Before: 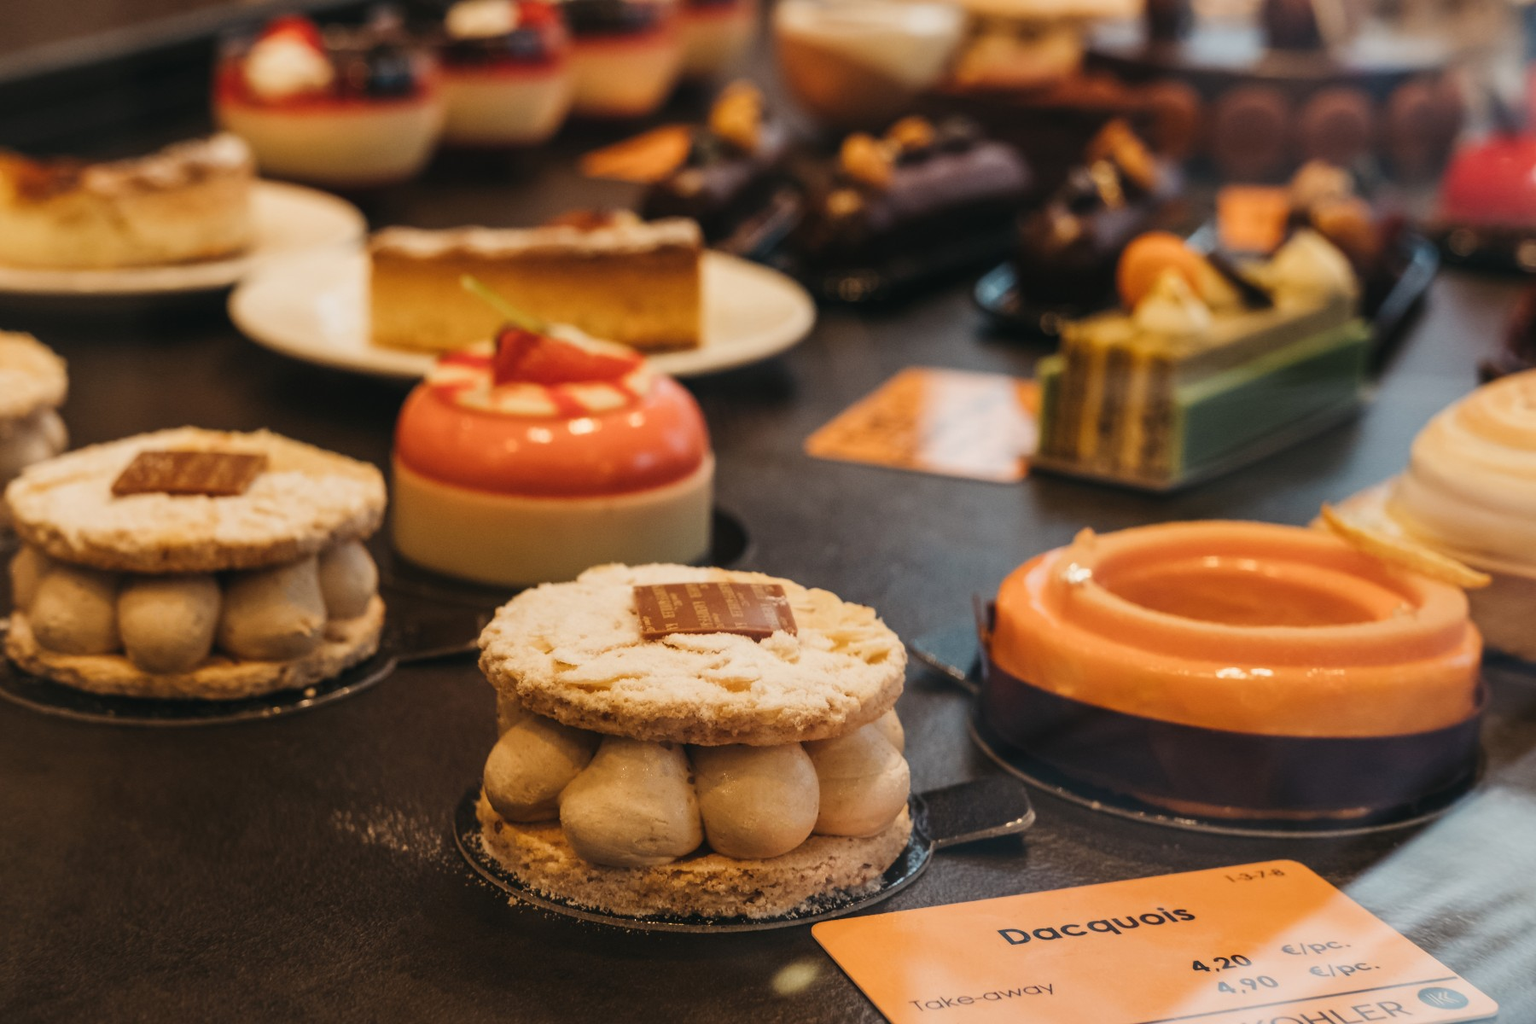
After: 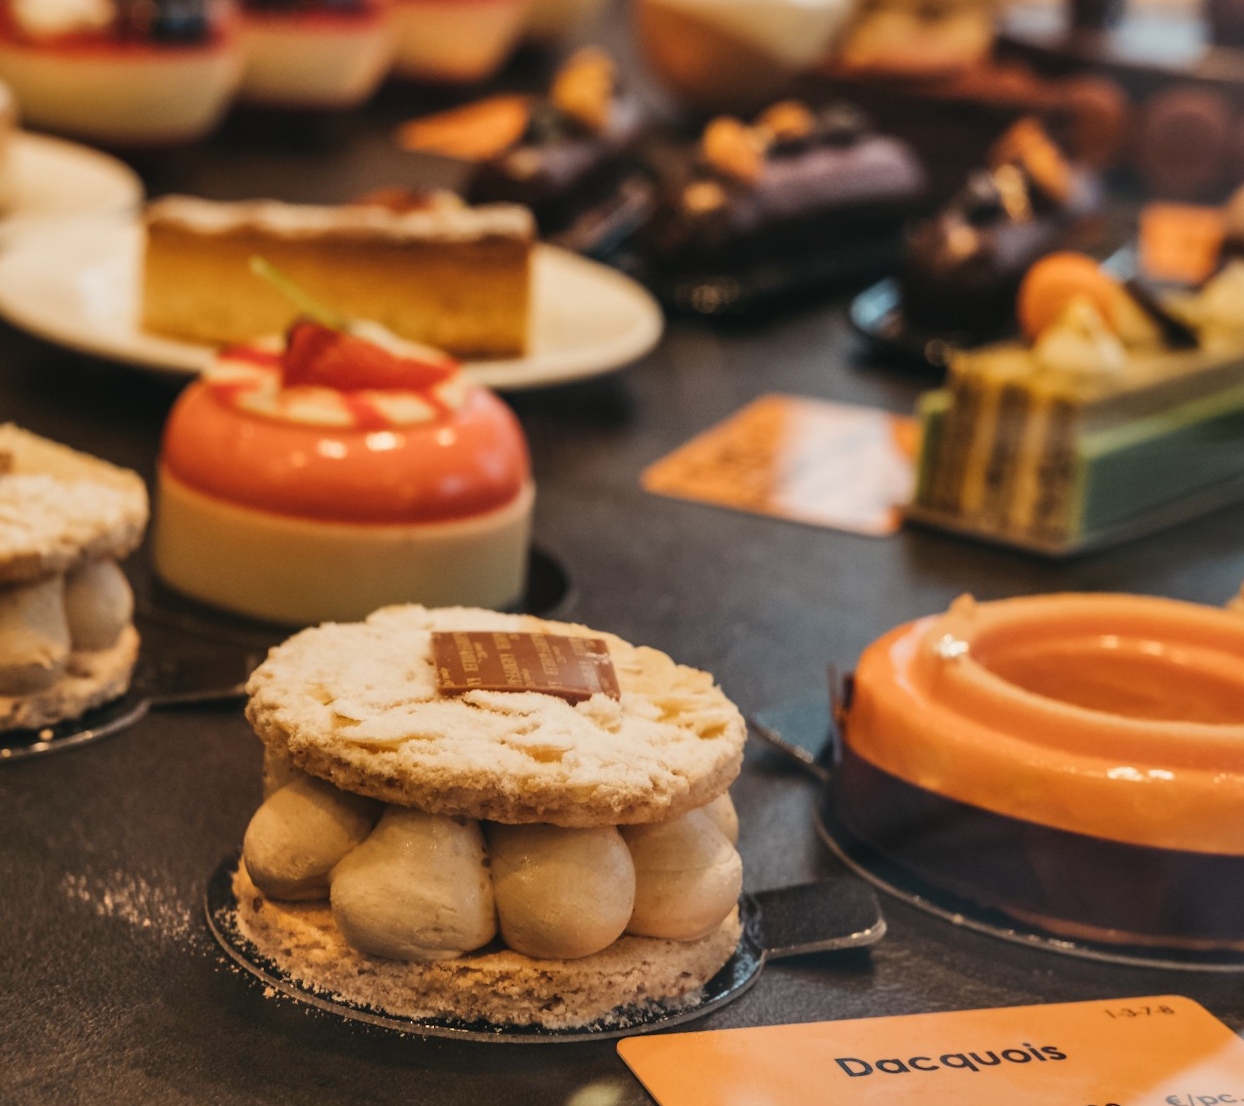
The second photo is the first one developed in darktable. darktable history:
shadows and highlights: shadows 60, highlights -60.23, soften with gaussian
crop and rotate: angle -3.27°, left 14.277%, top 0.028%, right 10.766%, bottom 0.028%
